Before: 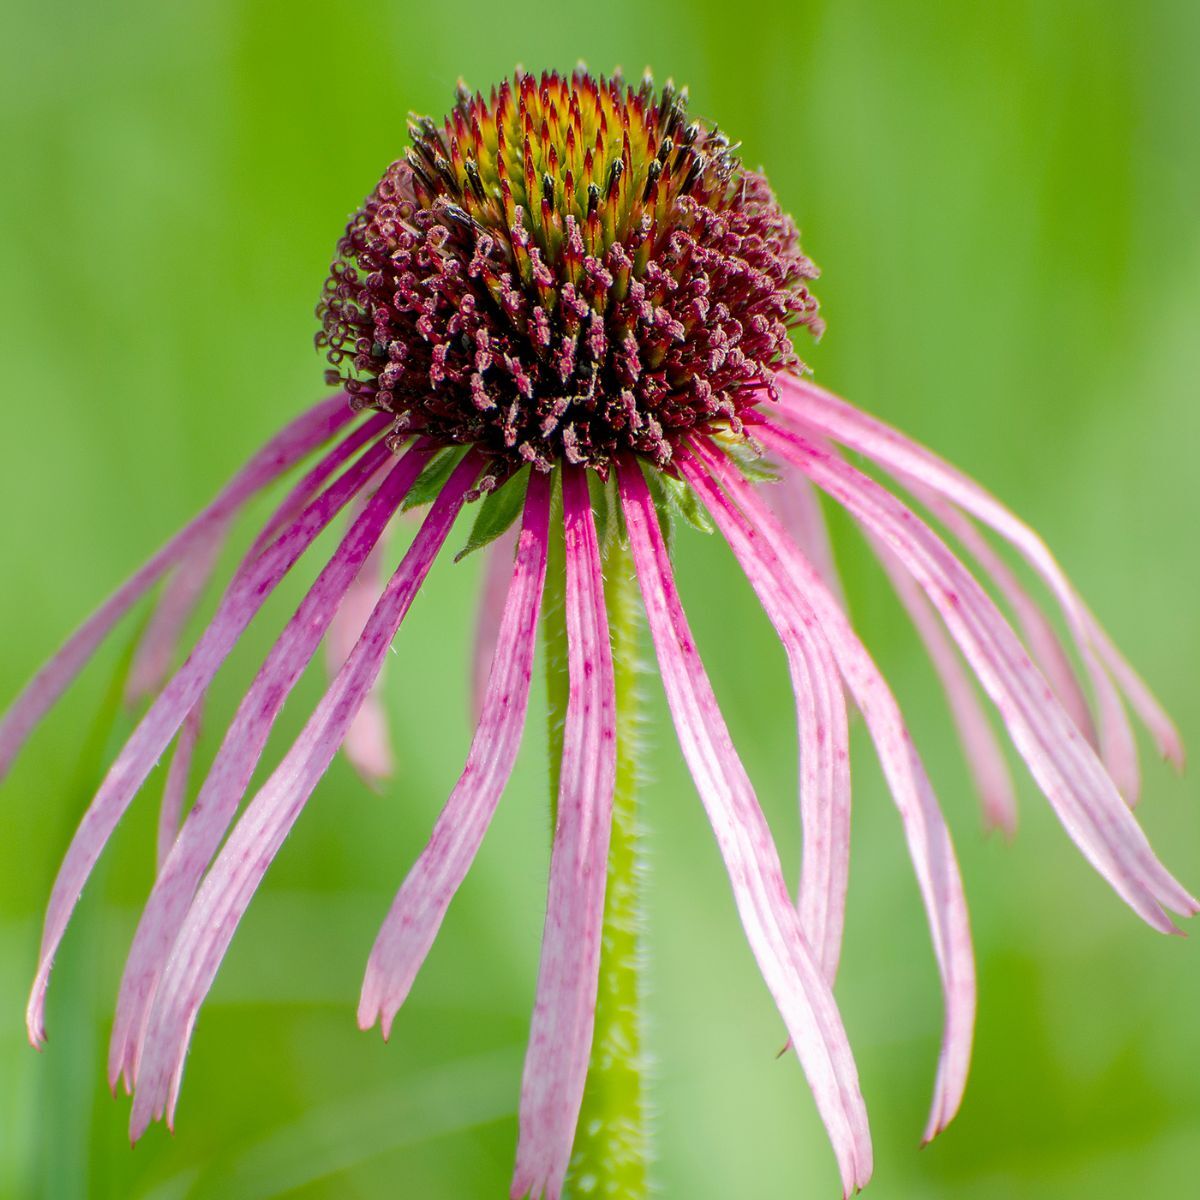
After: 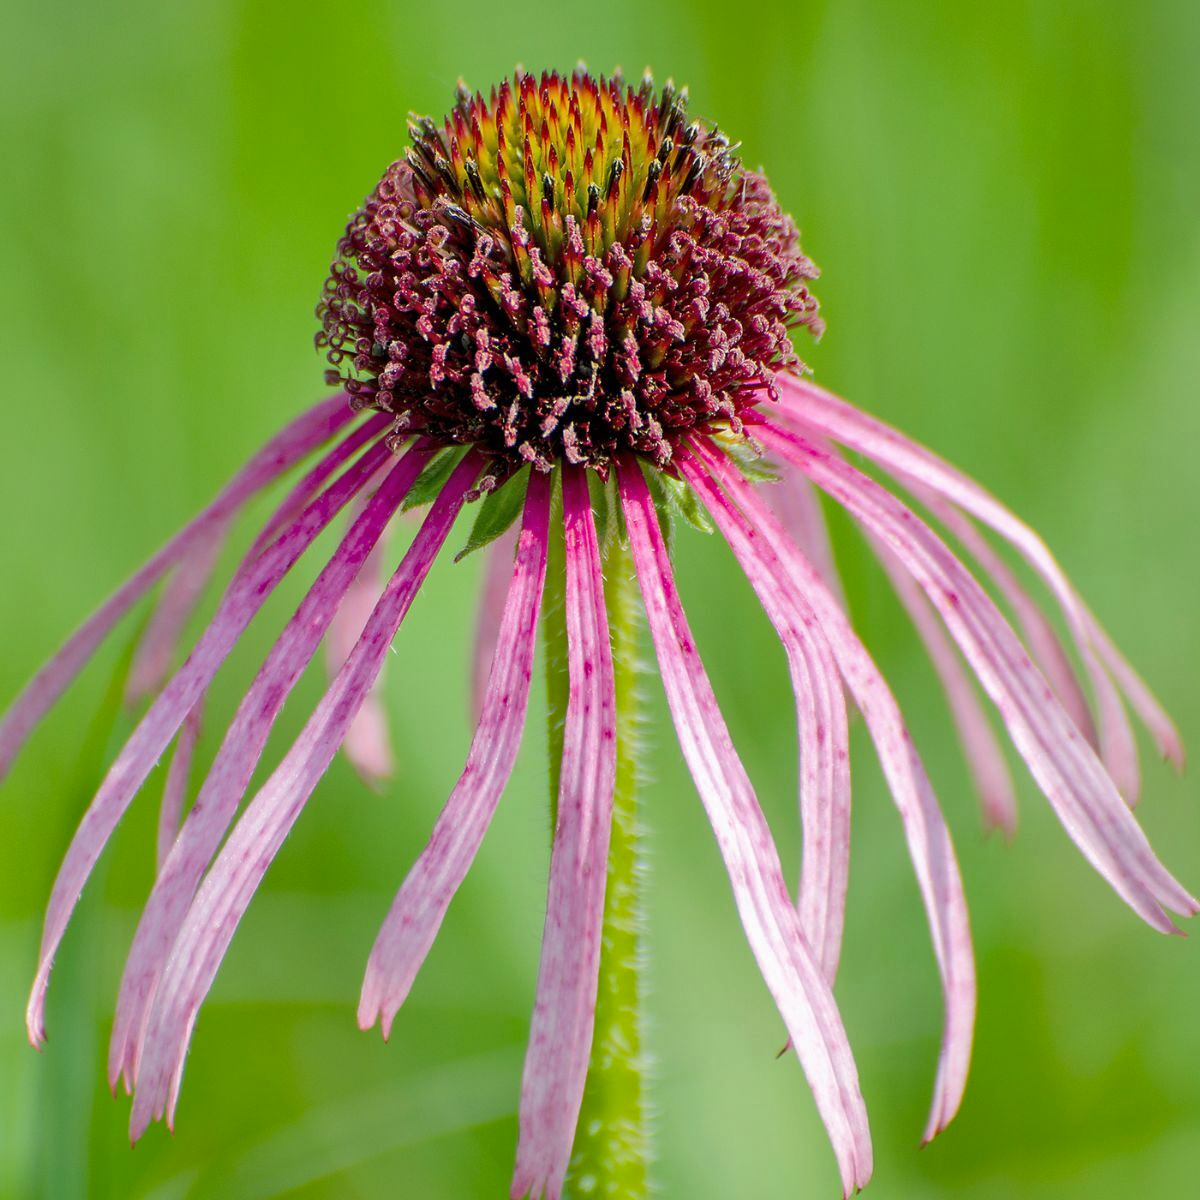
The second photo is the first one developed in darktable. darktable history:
shadows and highlights: shadows 60.7, soften with gaussian
